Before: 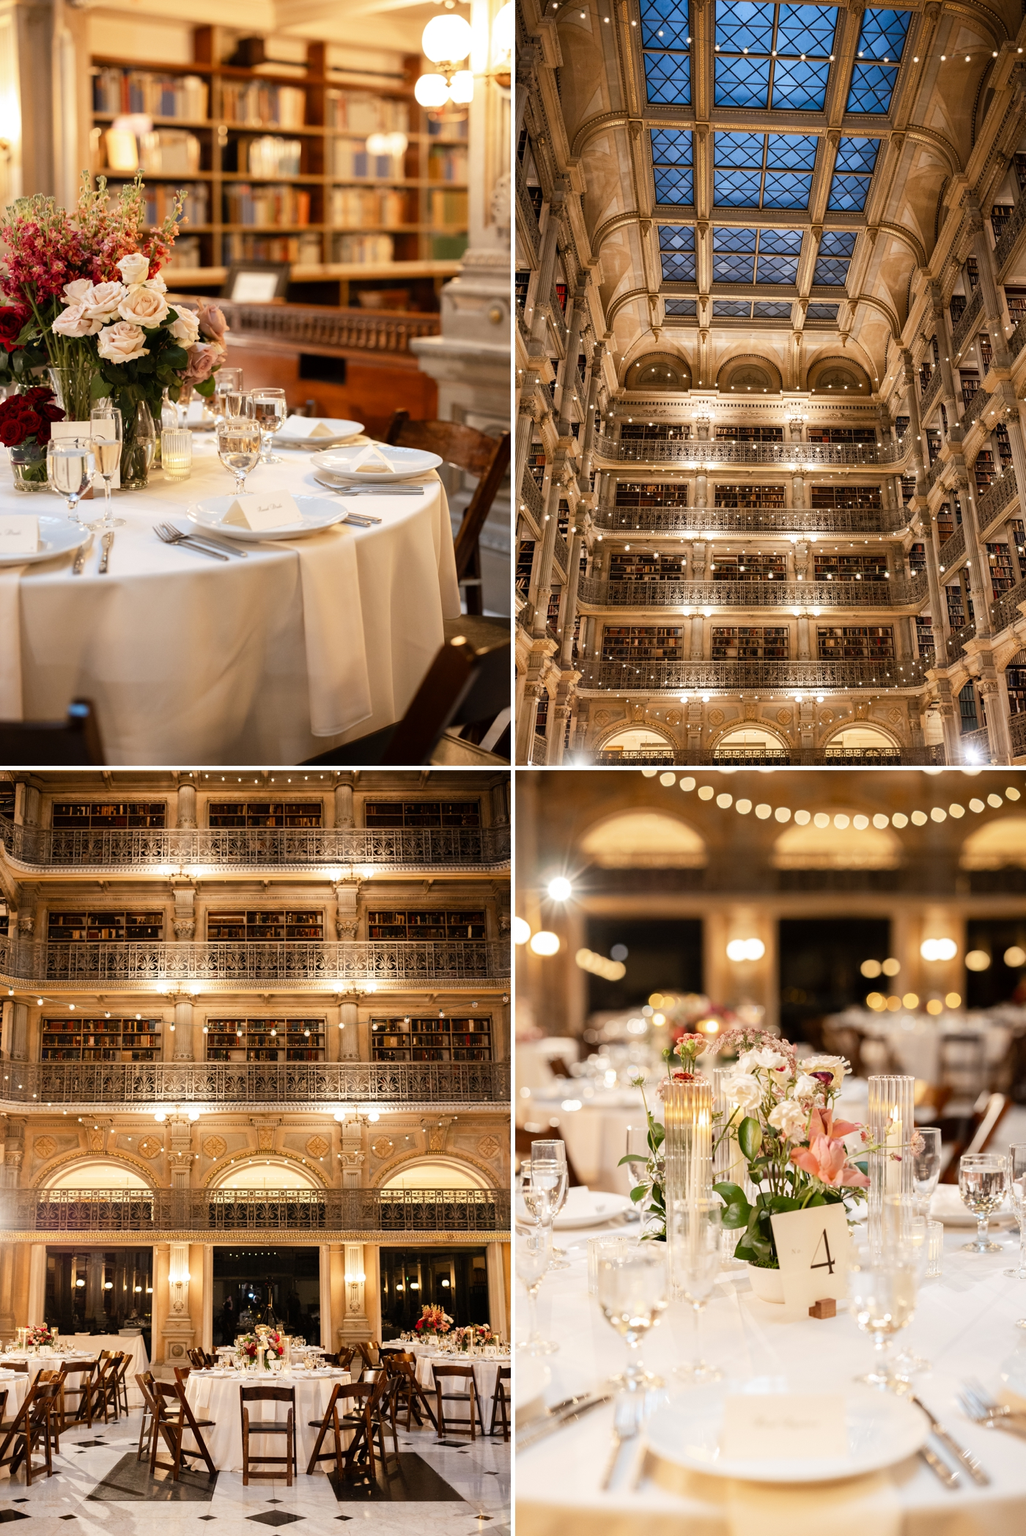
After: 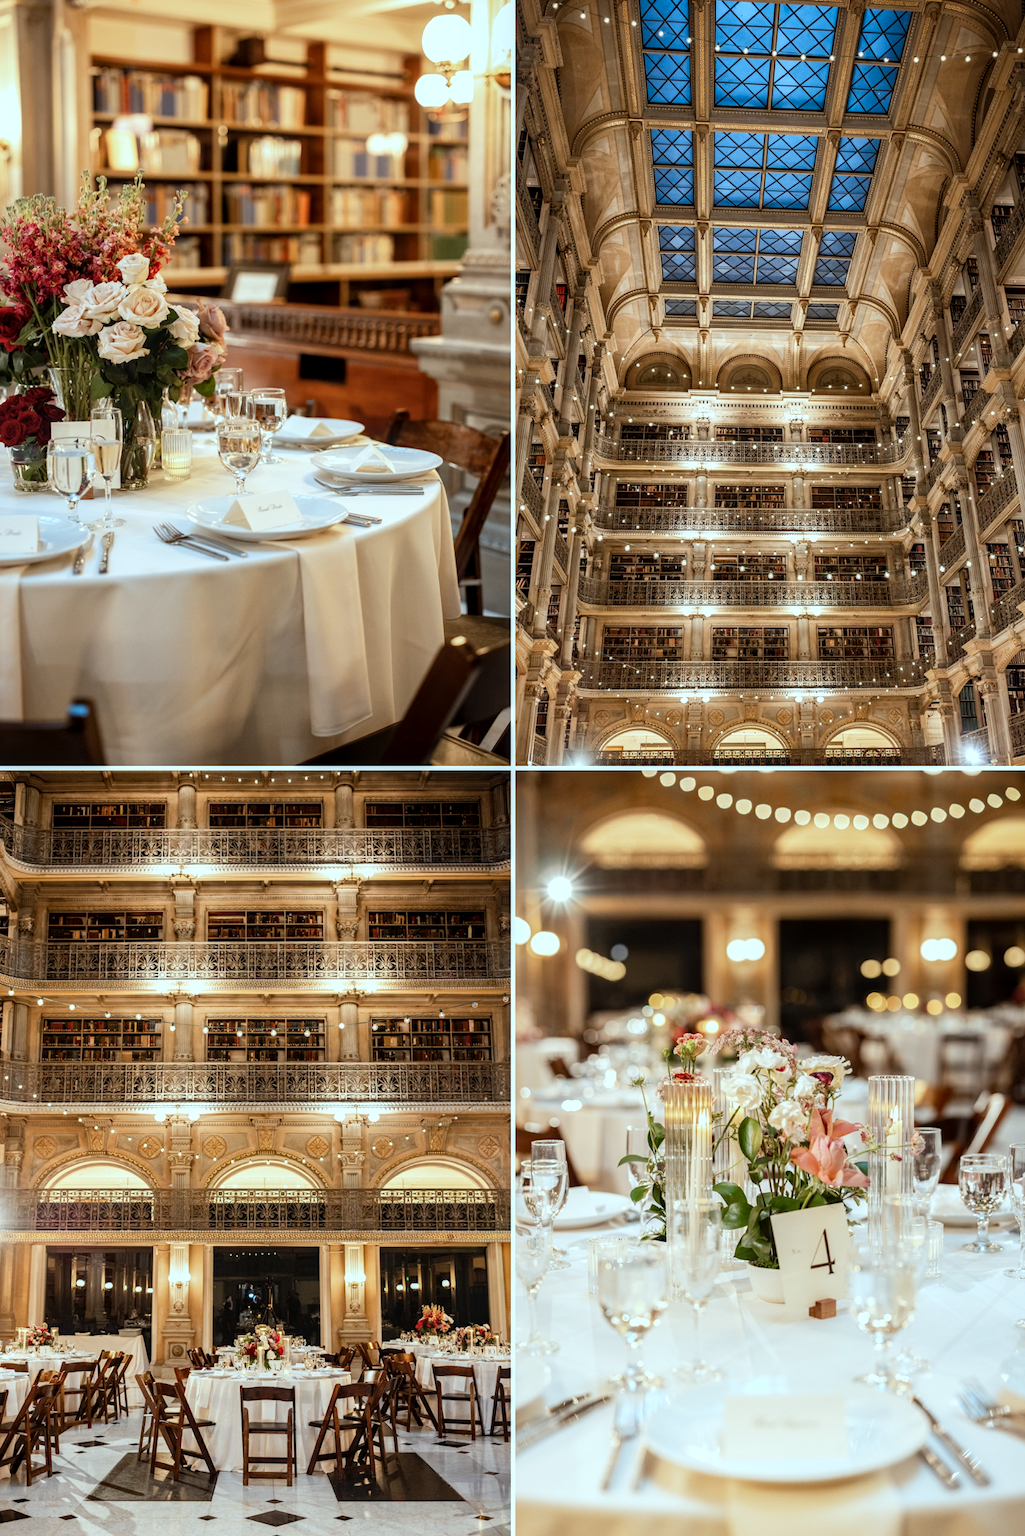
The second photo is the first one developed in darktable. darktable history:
color correction: highlights a* -10, highlights b* -10.09
local contrast: on, module defaults
